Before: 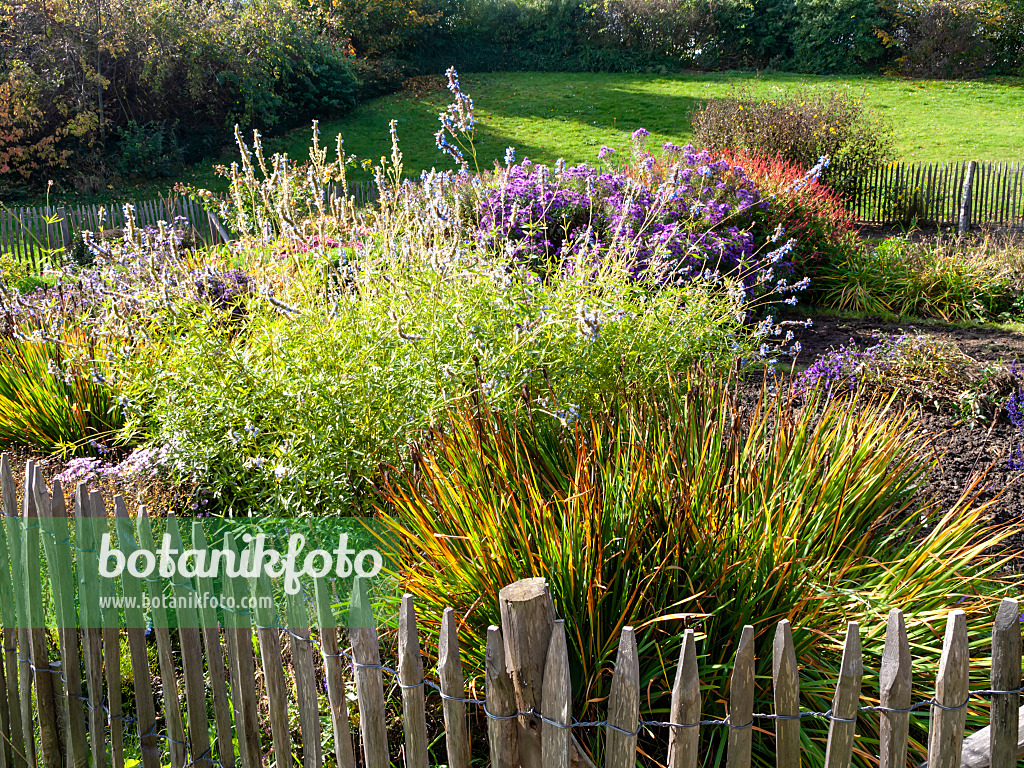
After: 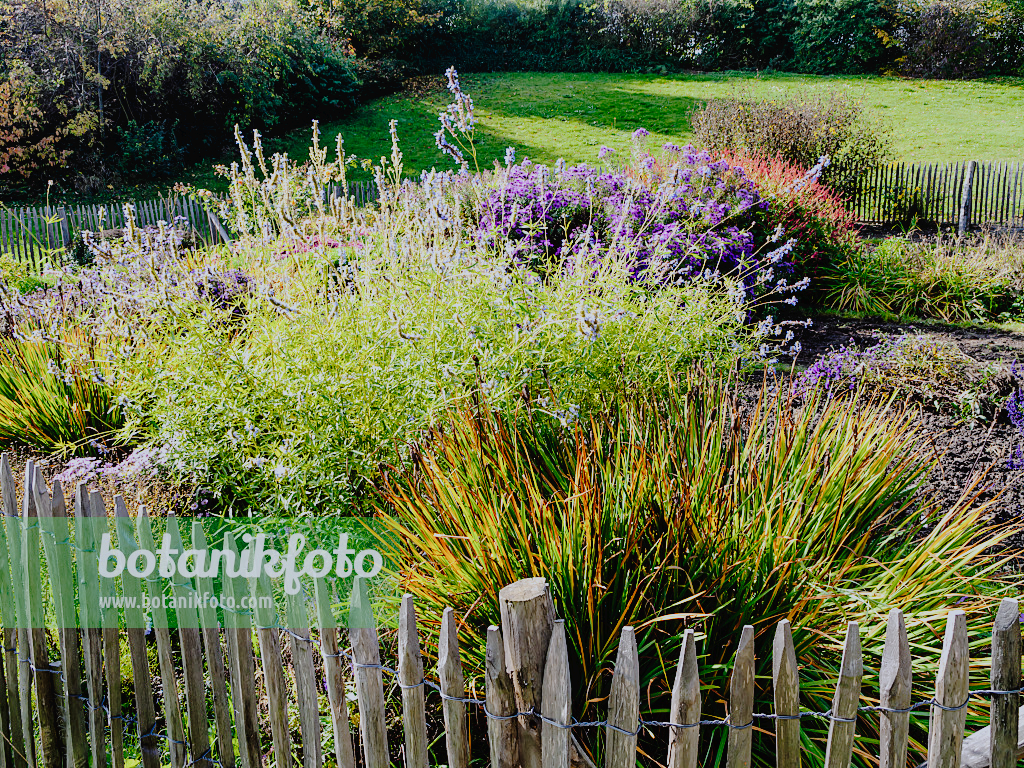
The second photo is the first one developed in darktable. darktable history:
filmic rgb: black relative exposure -7.65 EV, white relative exposure 4.56 EV, hardness 3.61
tone curve: curves: ch0 [(0, 0) (0.003, 0.021) (0.011, 0.021) (0.025, 0.021) (0.044, 0.033) (0.069, 0.053) (0.1, 0.08) (0.136, 0.114) (0.177, 0.171) (0.224, 0.246) (0.277, 0.332) (0.335, 0.424) (0.399, 0.496) (0.468, 0.561) (0.543, 0.627) (0.623, 0.685) (0.709, 0.741) (0.801, 0.813) (0.898, 0.902) (1, 1)], preserve colors none
white balance: red 0.954, blue 1.079
